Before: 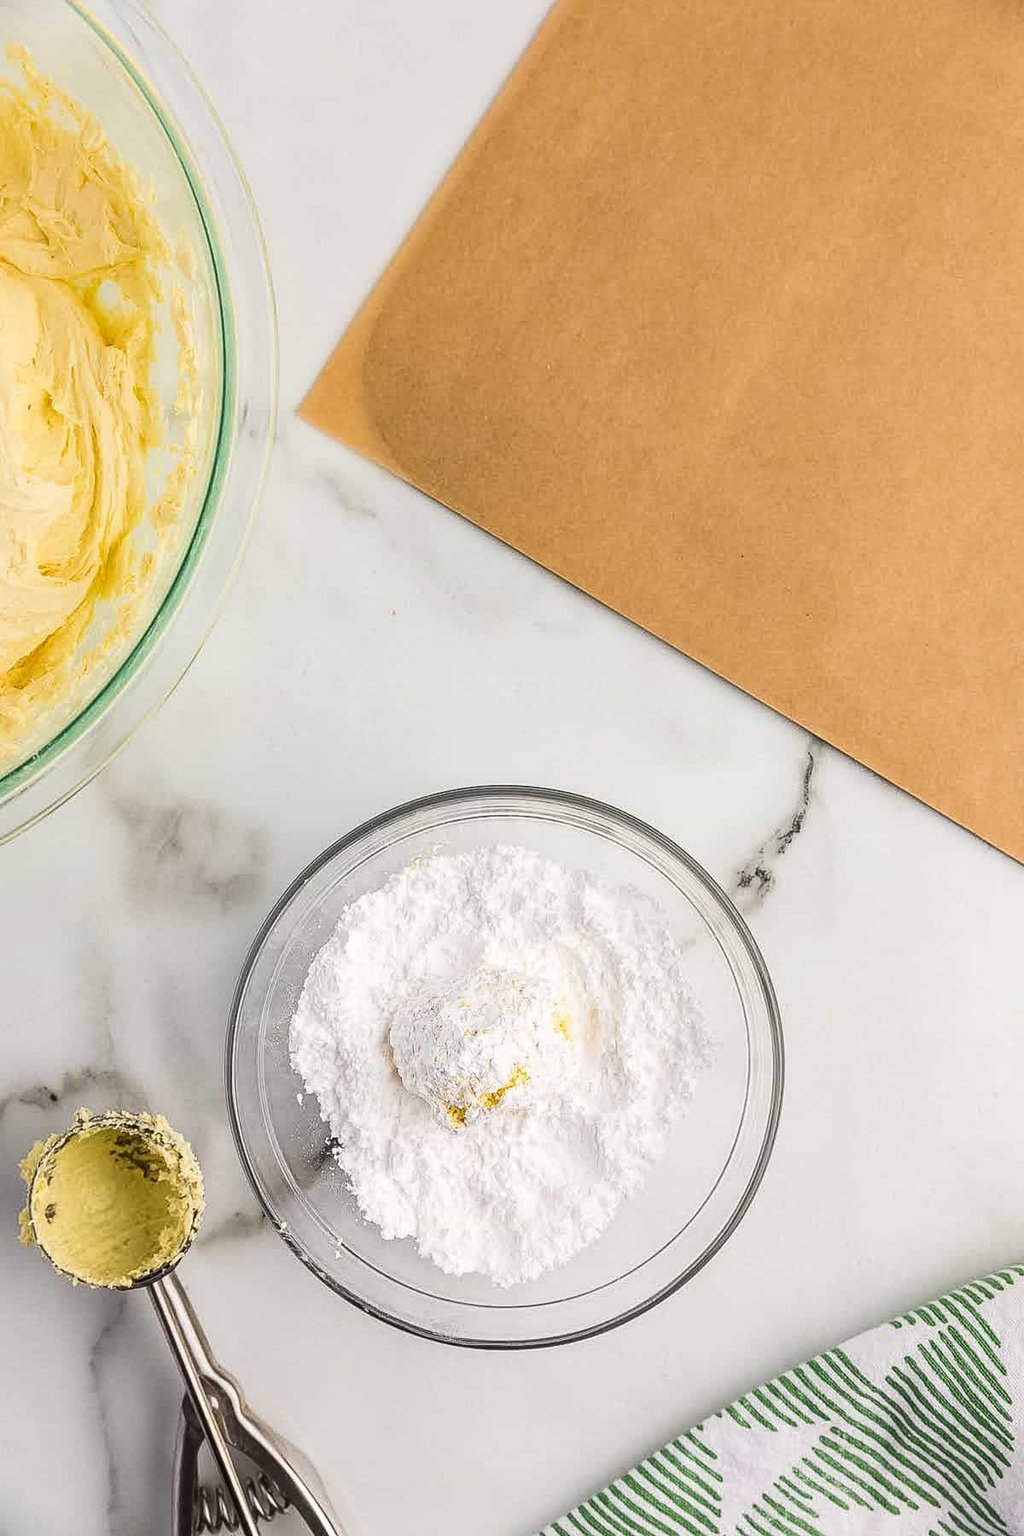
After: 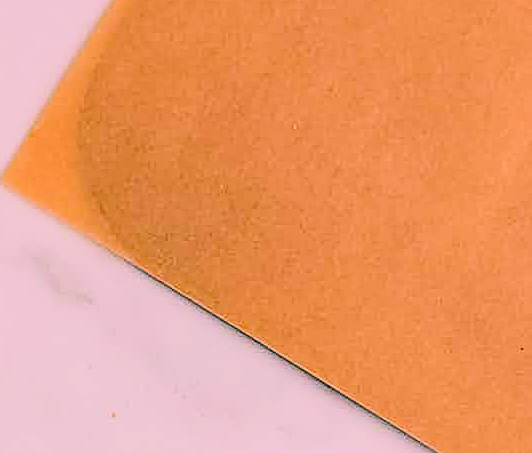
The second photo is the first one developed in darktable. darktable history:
filmic rgb: black relative exposure -7.65 EV, white relative exposure 4.56 EV, hardness 3.61, iterations of high-quality reconstruction 0
crop: left 29.013%, top 16.876%, right 26.641%, bottom 57.943%
exposure: exposure 0.372 EV, compensate exposure bias true, compensate highlight preservation false
sharpen: on, module defaults
color correction: highlights a* 16.5, highlights b* 0.234, shadows a* -14.61, shadows b* -14.61, saturation 1.49
